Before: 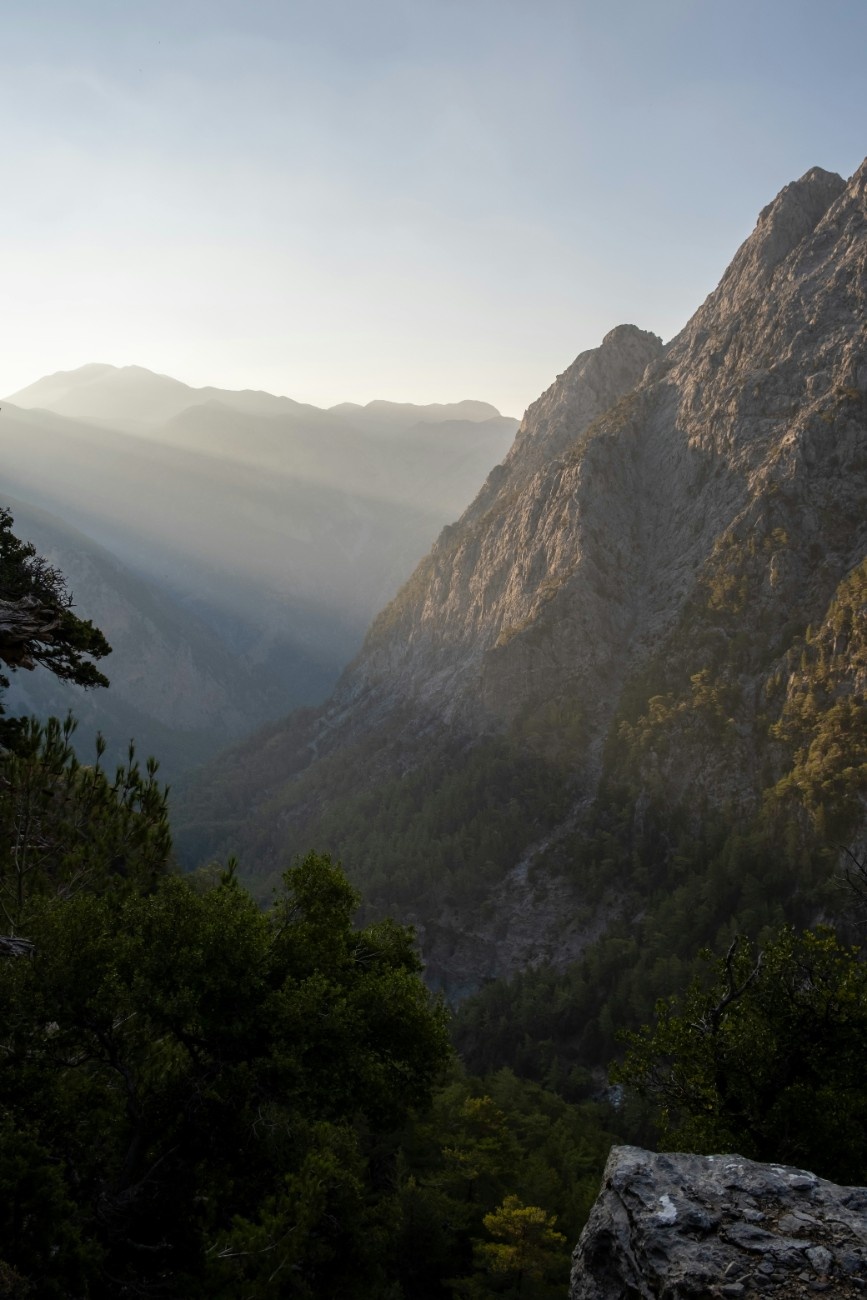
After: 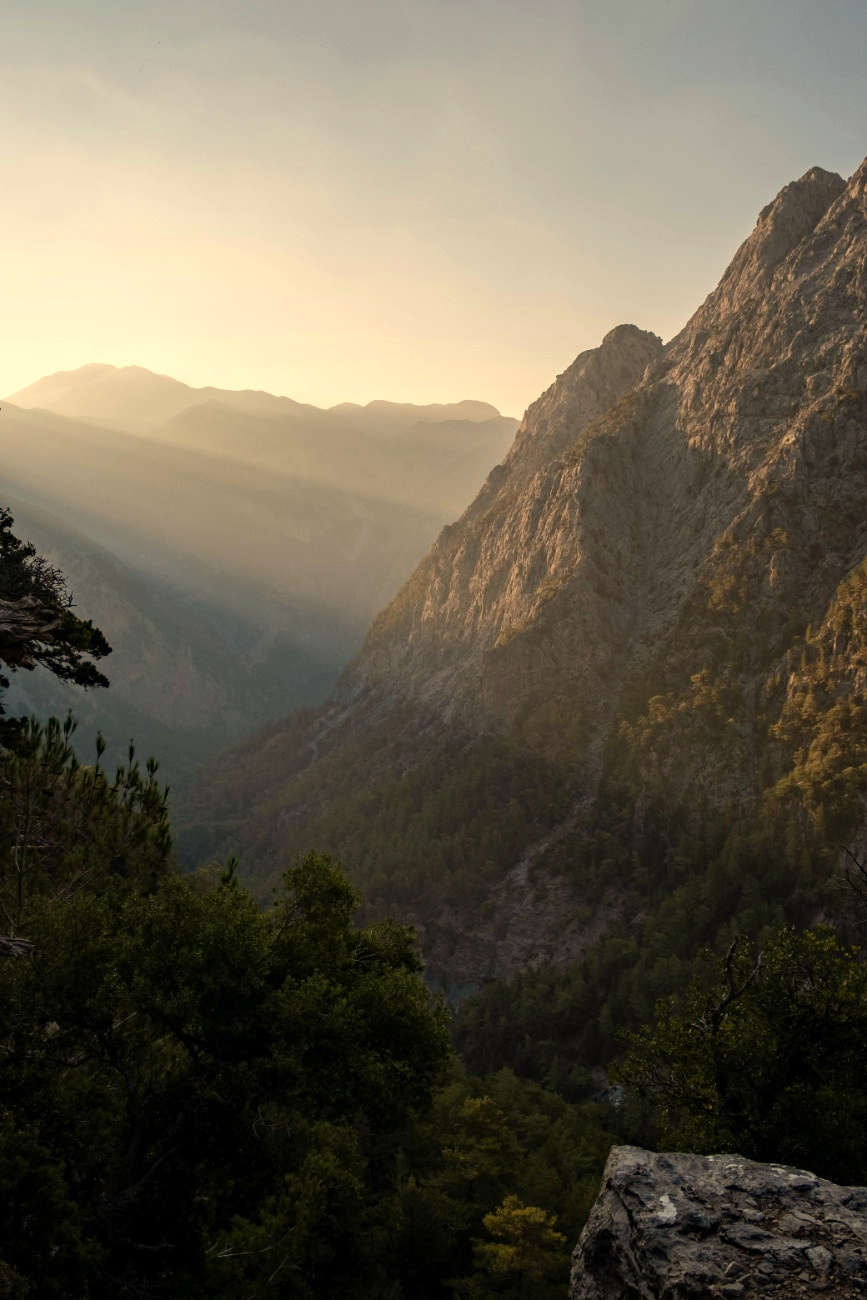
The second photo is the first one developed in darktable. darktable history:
haze removal: compatibility mode true, adaptive false
contrast brightness saturation: saturation -0.05
white balance: red 1.123, blue 0.83
